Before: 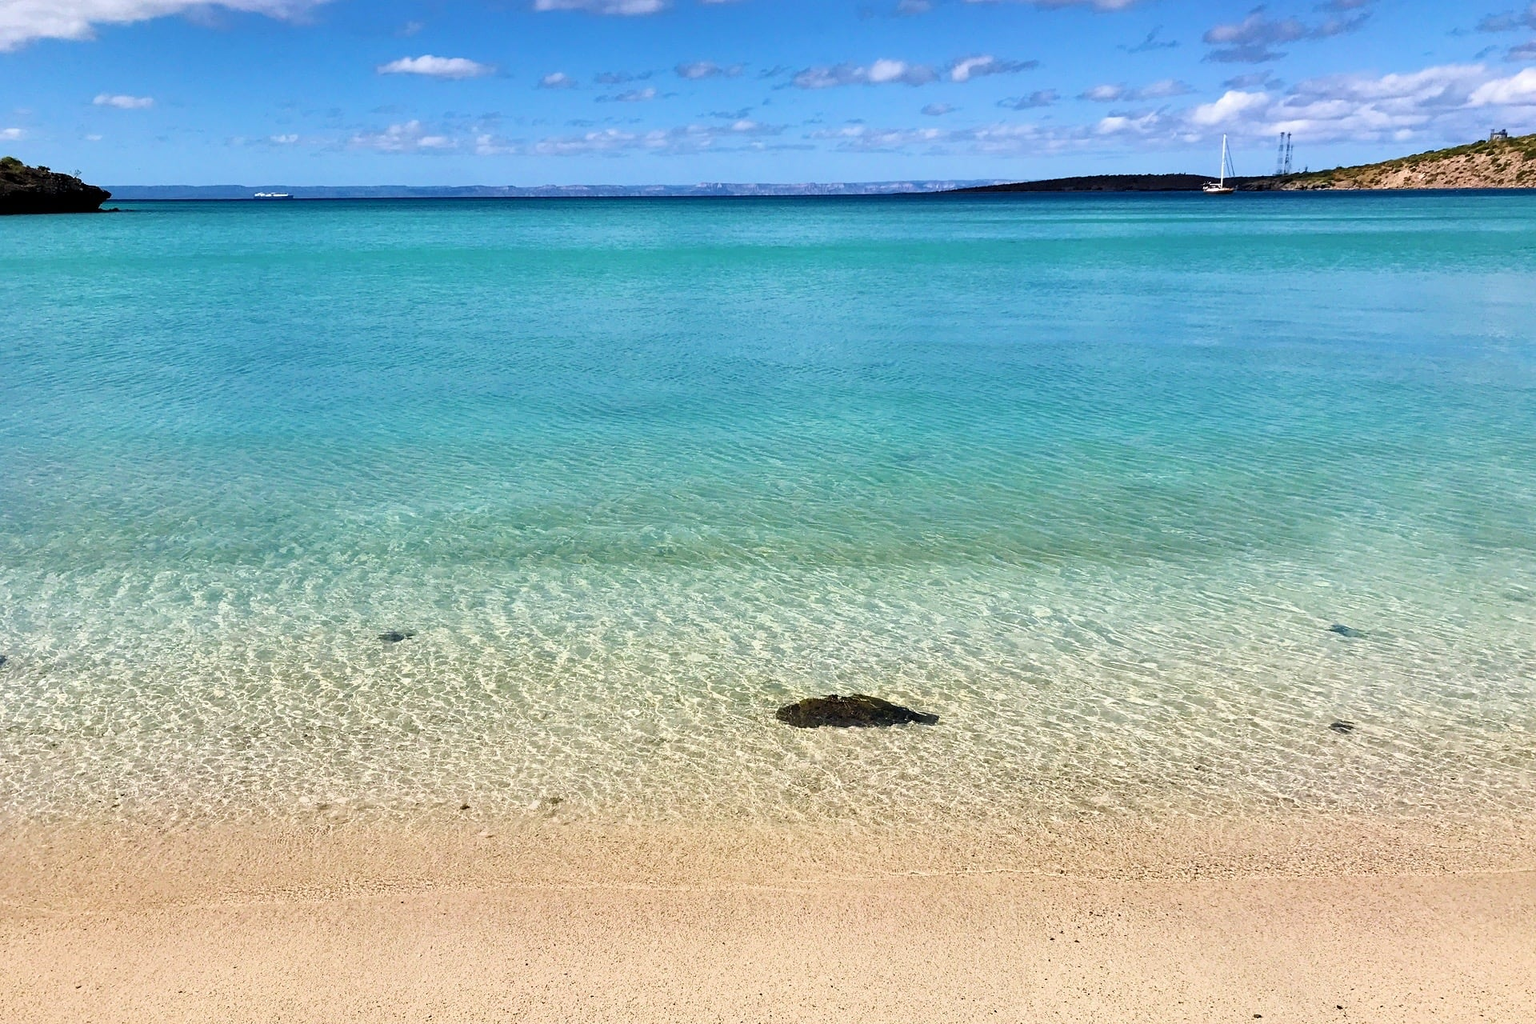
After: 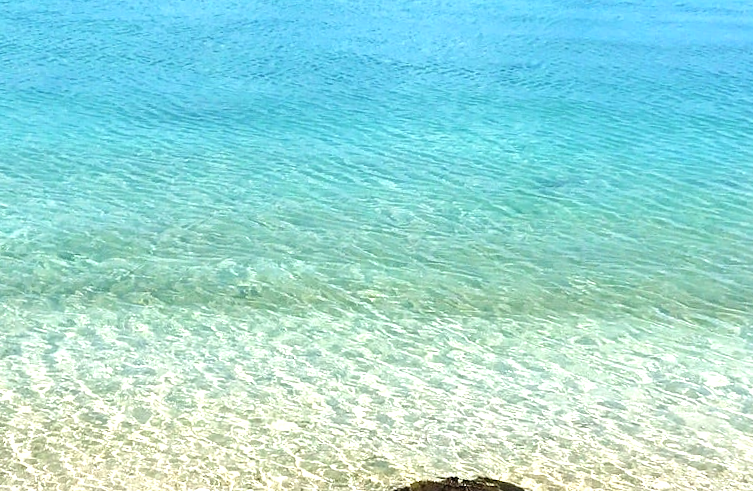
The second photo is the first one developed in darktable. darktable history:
crop: left 30%, top 30%, right 30%, bottom 30%
rotate and perspective: rotation 1.57°, crop left 0.018, crop right 0.982, crop top 0.039, crop bottom 0.961
exposure: black level correction 0, exposure 0.7 EV, compensate exposure bias true, compensate highlight preservation false
